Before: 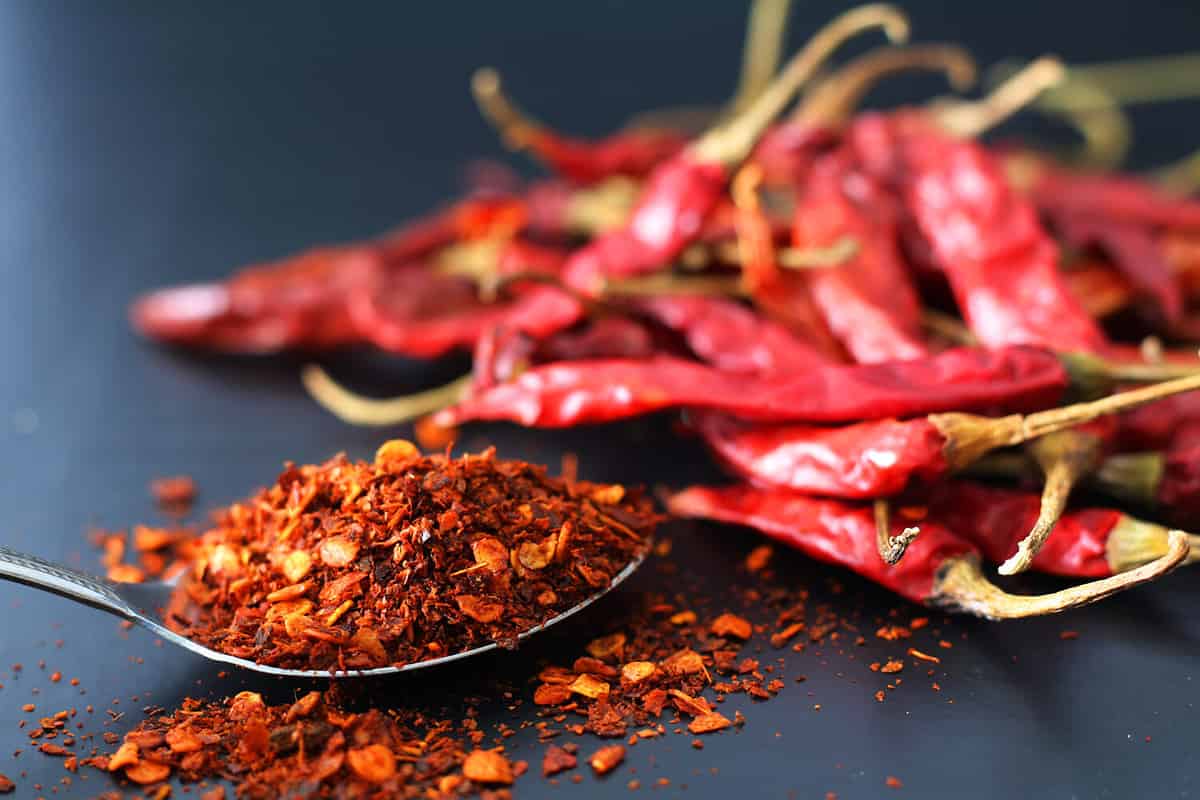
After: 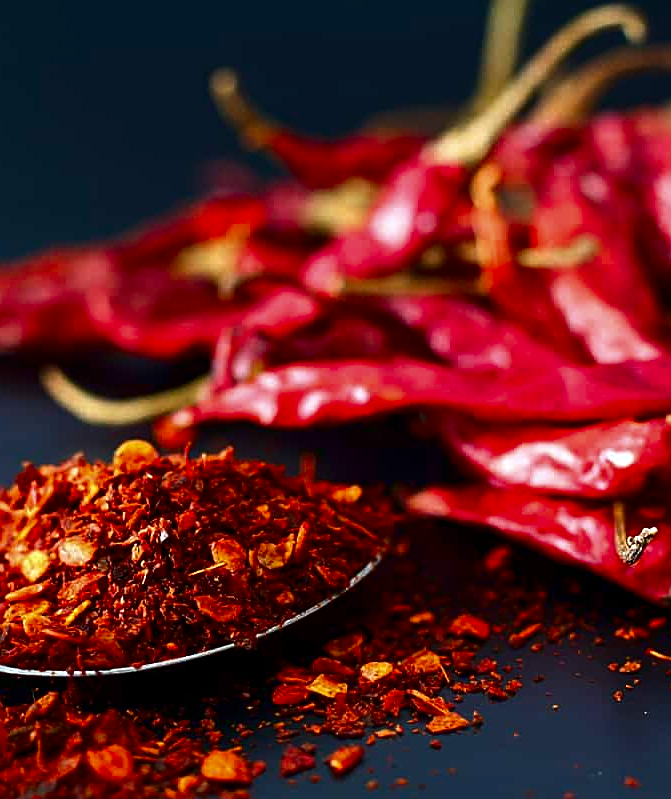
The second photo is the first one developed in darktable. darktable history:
crop: left 21.85%, right 22.161%, bottom 0.008%
sharpen: on, module defaults
contrast brightness saturation: contrast 0.098, brightness -0.275, saturation 0.142
